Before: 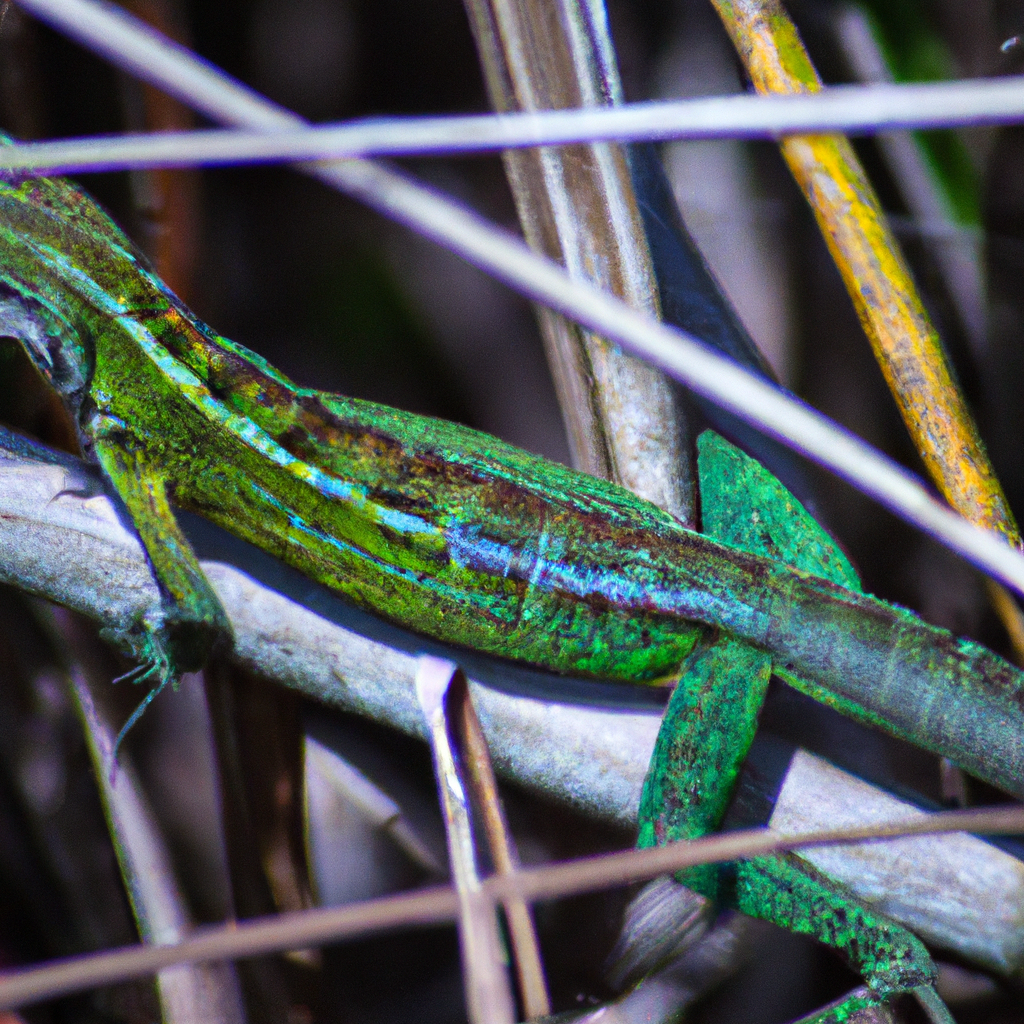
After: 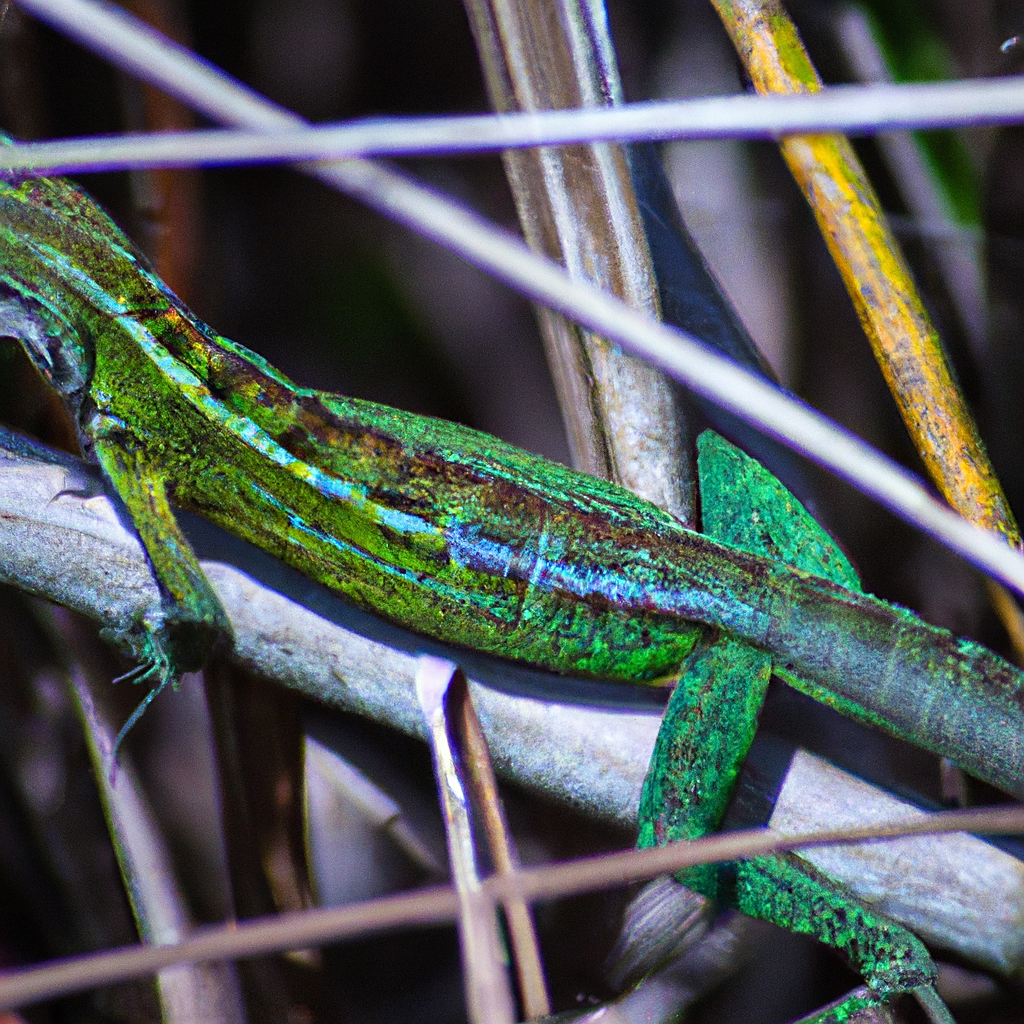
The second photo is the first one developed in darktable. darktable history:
exposure: exposure -0.011 EV, compensate highlight preservation false
sharpen: on, module defaults
